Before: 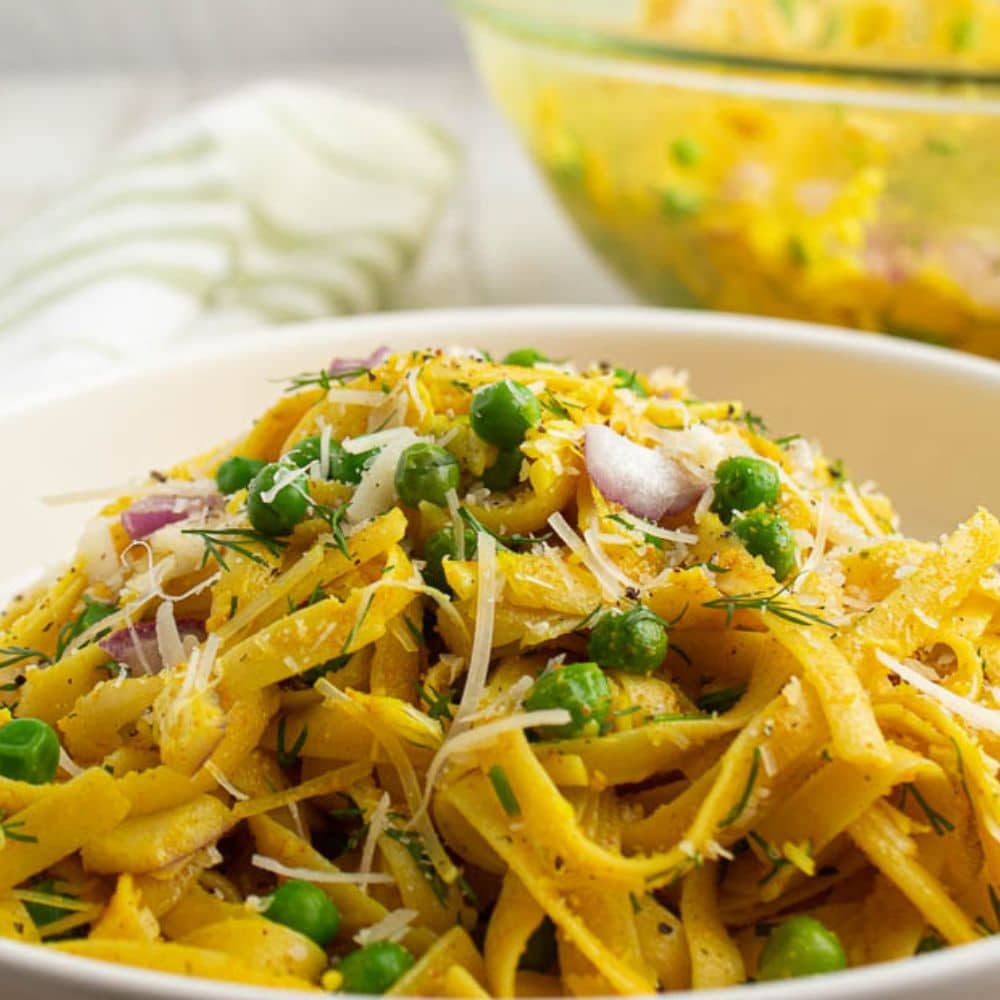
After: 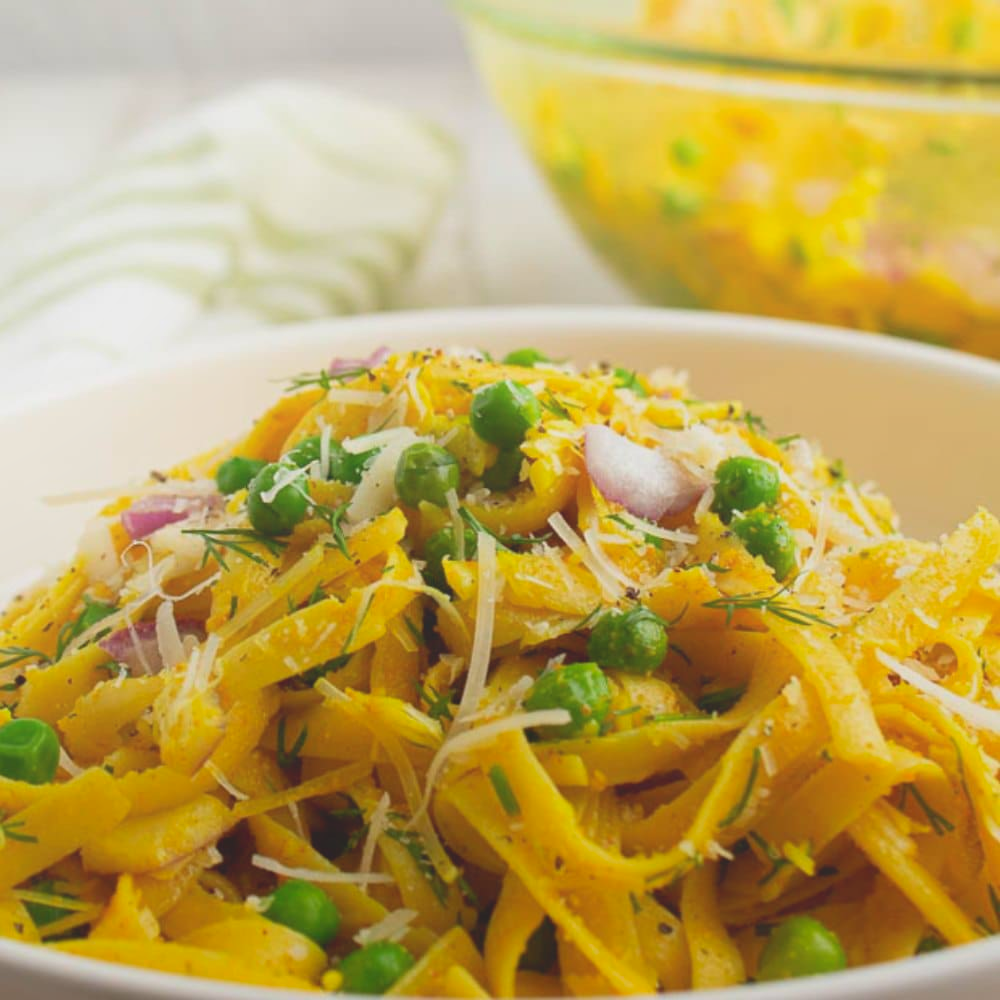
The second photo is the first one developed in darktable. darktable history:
local contrast: detail 69%
tone equalizer: on, module defaults
